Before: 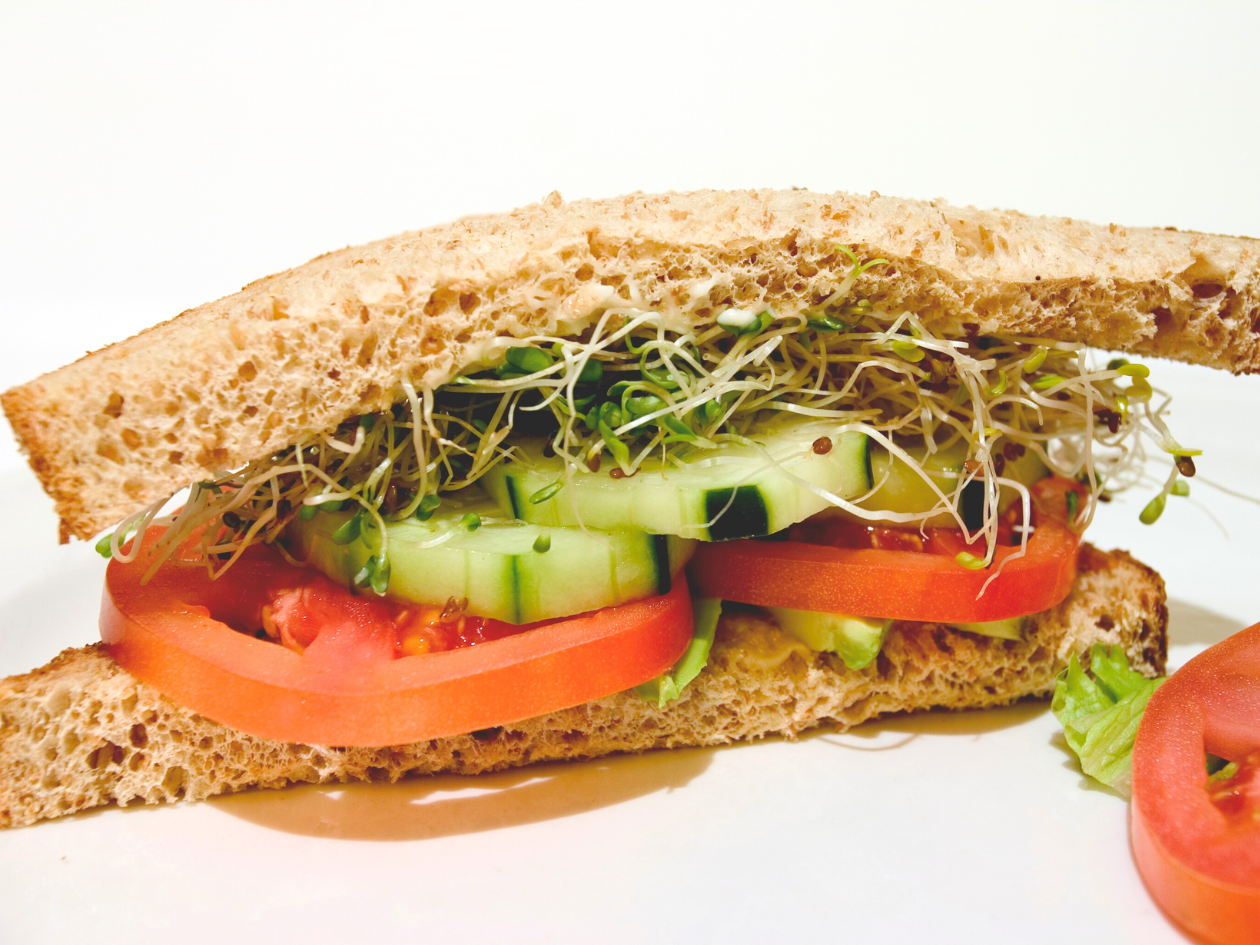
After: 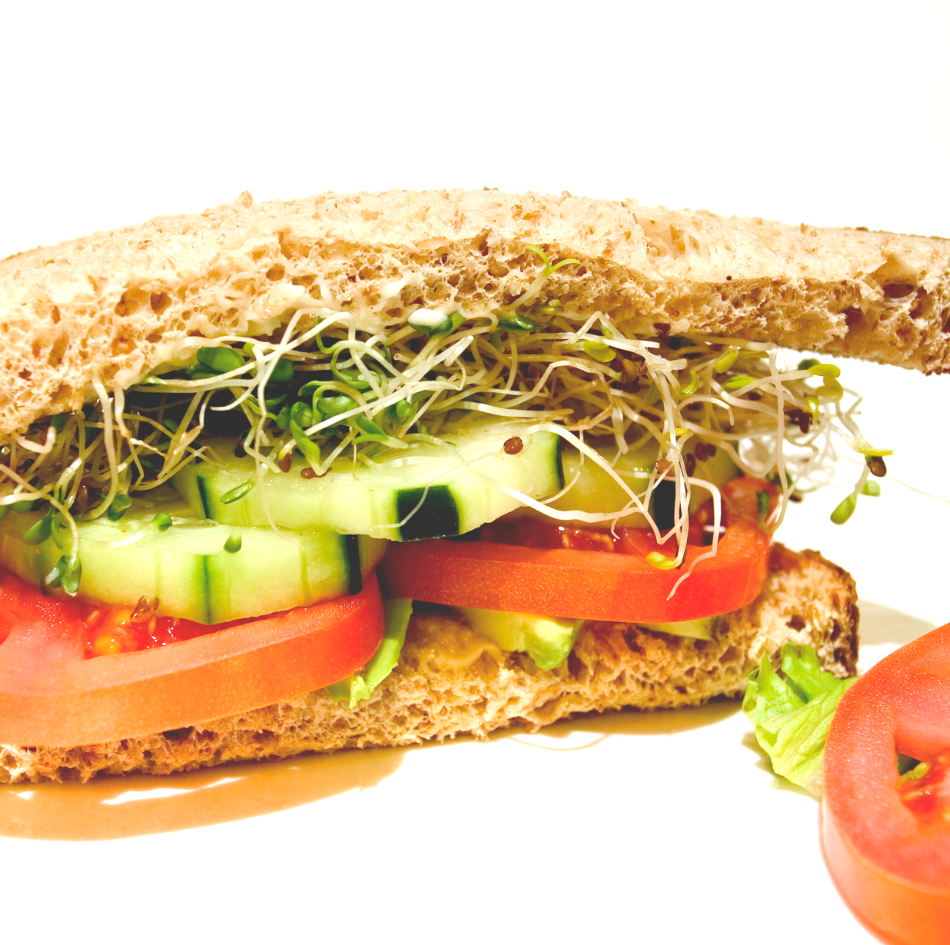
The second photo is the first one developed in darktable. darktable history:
exposure: exposure 0.74 EV, compensate highlight preservation false
graduated density: on, module defaults
crop and rotate: left 24.6%
